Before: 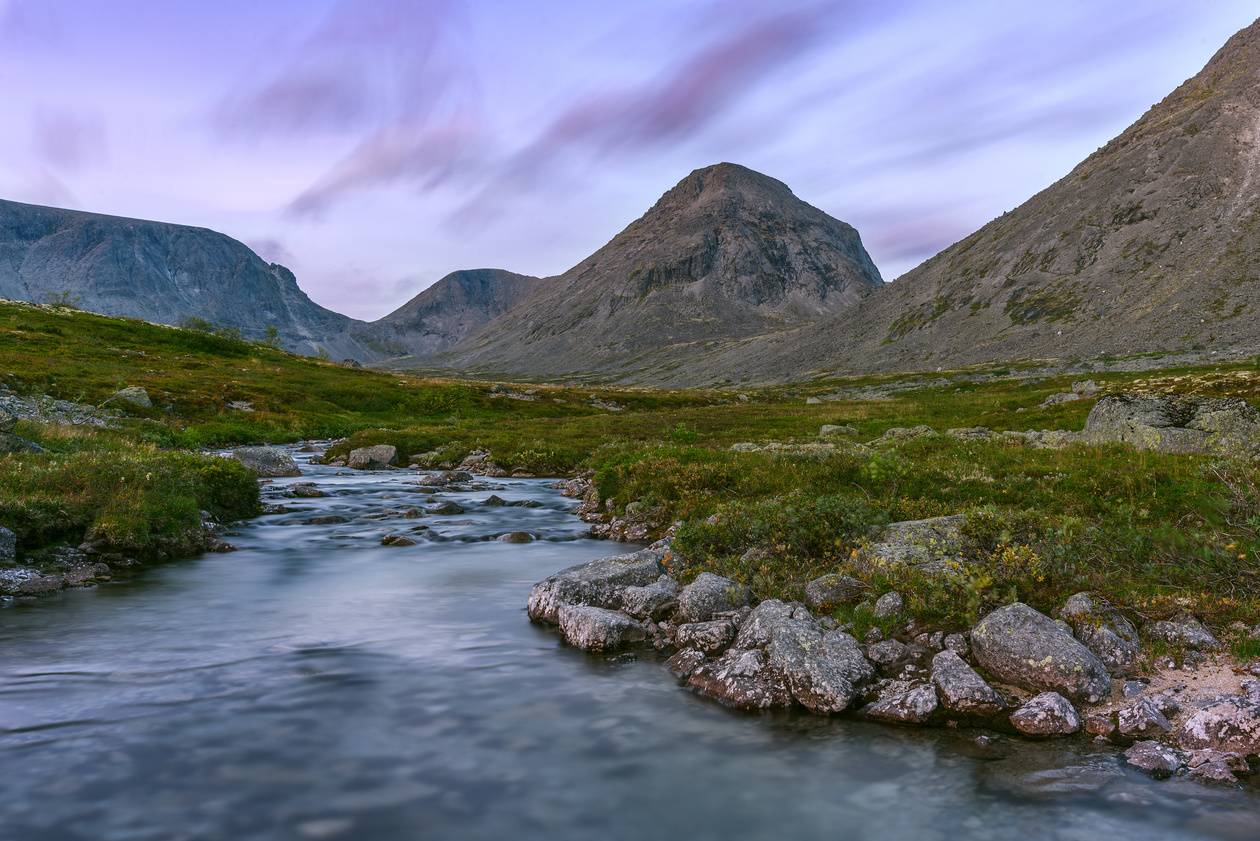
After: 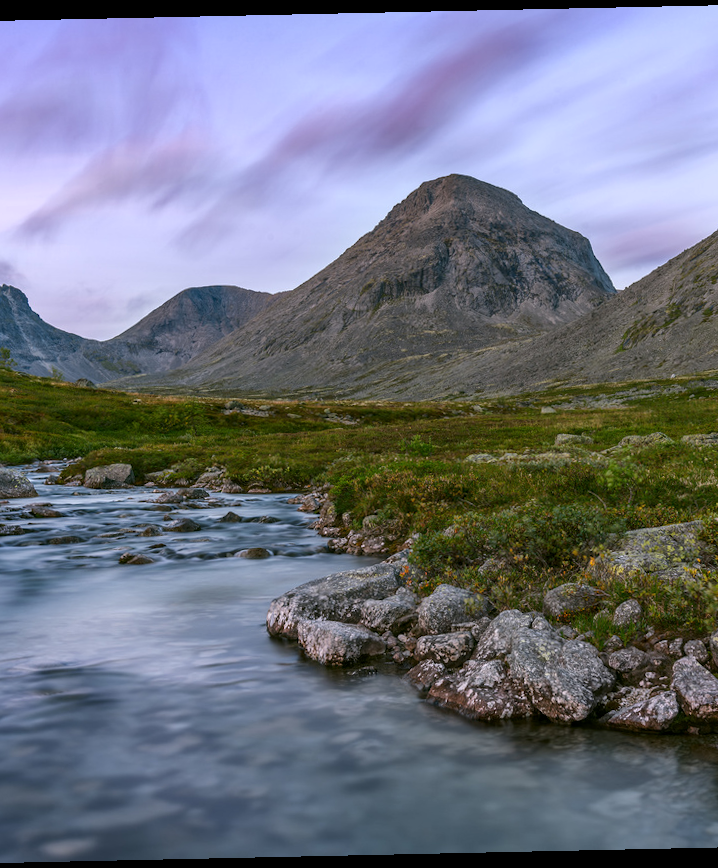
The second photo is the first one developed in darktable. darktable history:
local contrast: highlights 100%, shadows 100%, detail 120%, midtone range 0.2
rotate and perspective: rotation -1.24°, automatic cropping off
crop: left 21.496%, right 22.254%
